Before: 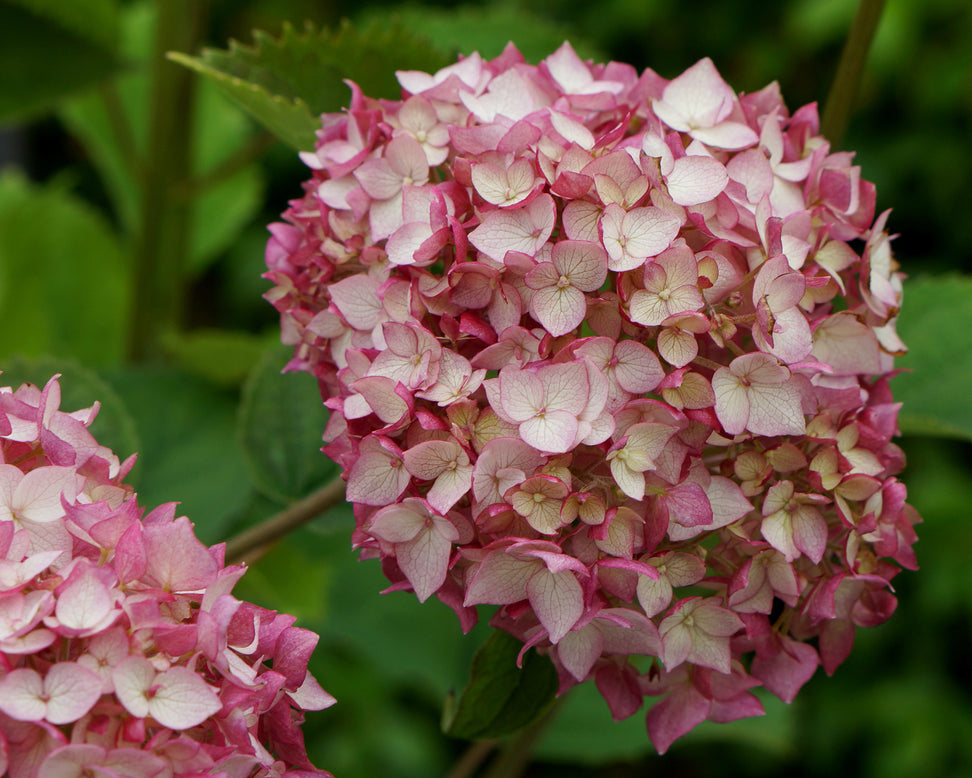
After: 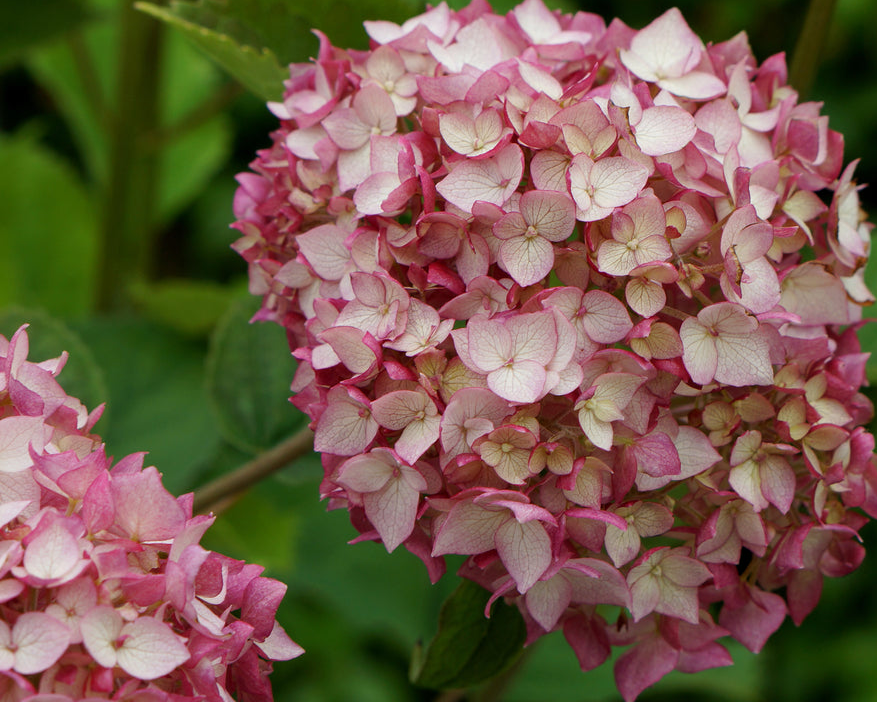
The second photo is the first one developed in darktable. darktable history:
crop: left 3.305%, top 6.436%, right 6.389%, bottom 3.258%
tone equalizer: on, module defaults
